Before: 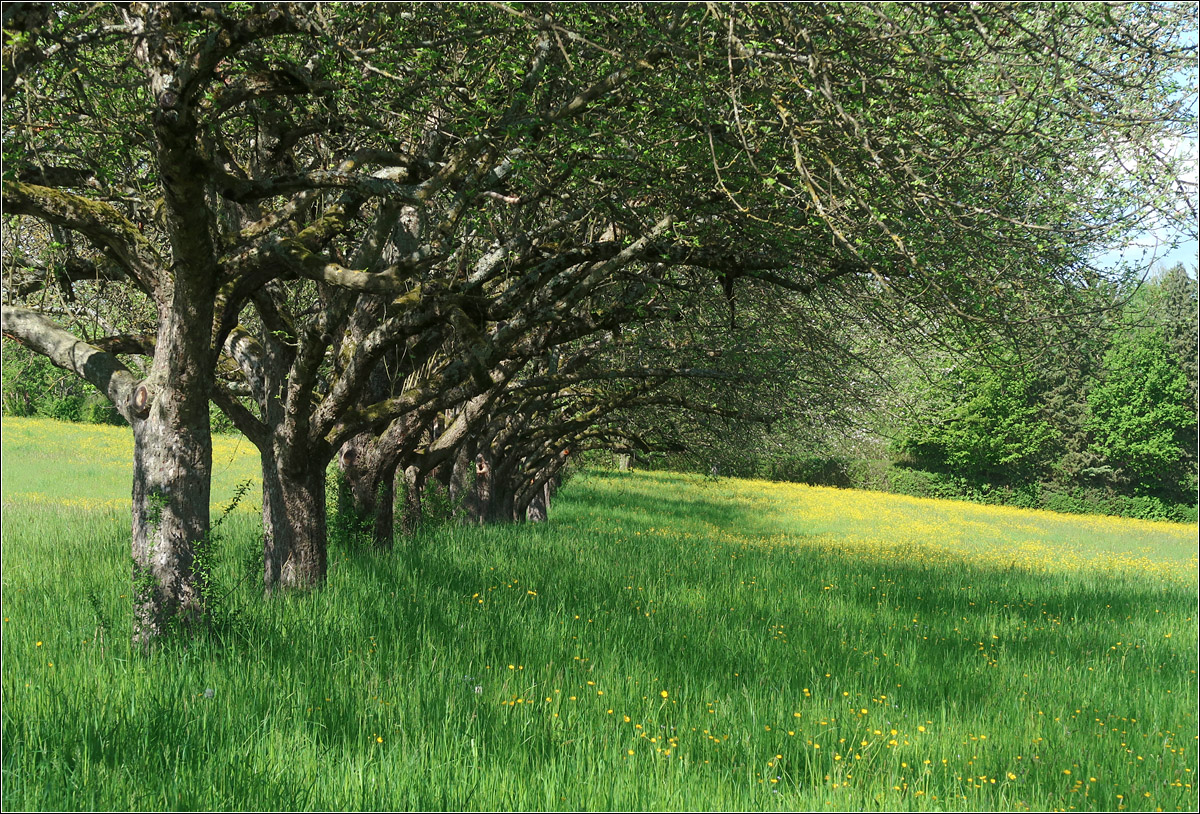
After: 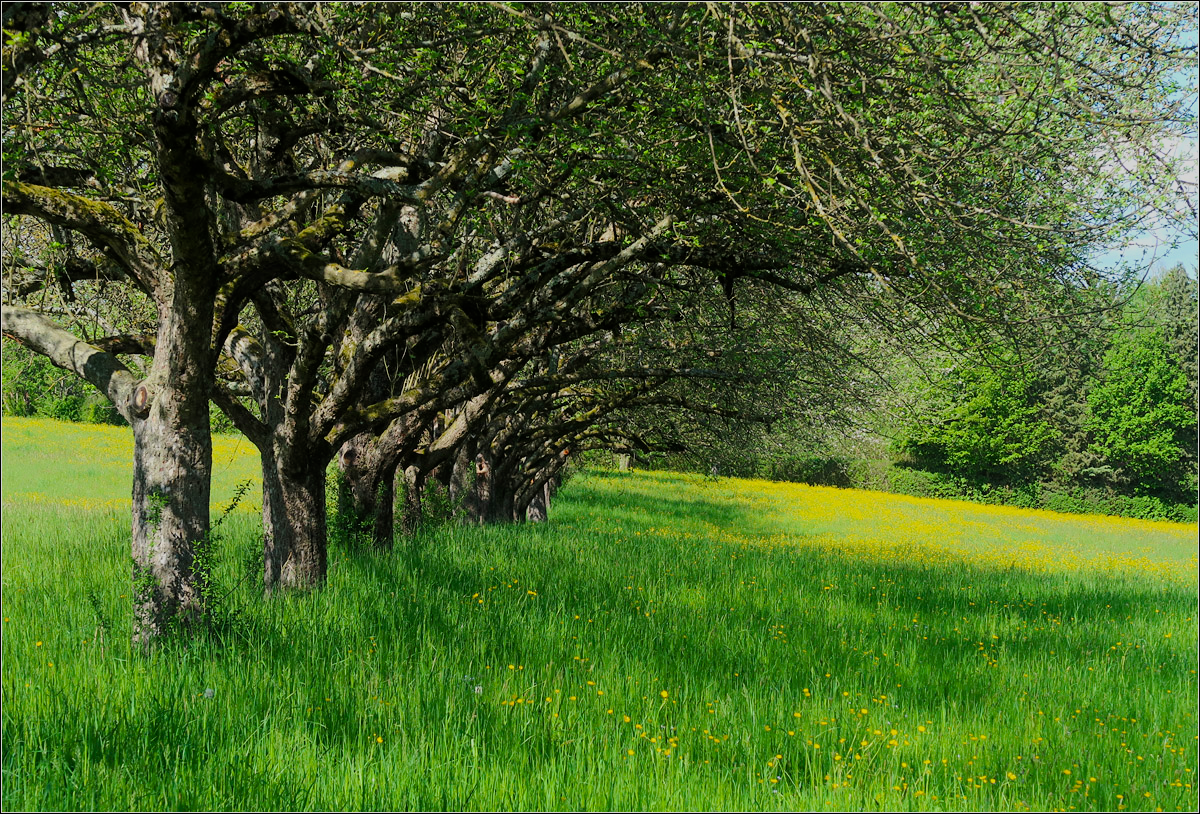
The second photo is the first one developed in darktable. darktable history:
filmic rgb: black relative exposure -7.65 EV, white relative exposure 4.56 EV, hardness 3.61, color science v6 (2022)
color balance rgb: perceptual saturation grading › global saturation 25.861%
